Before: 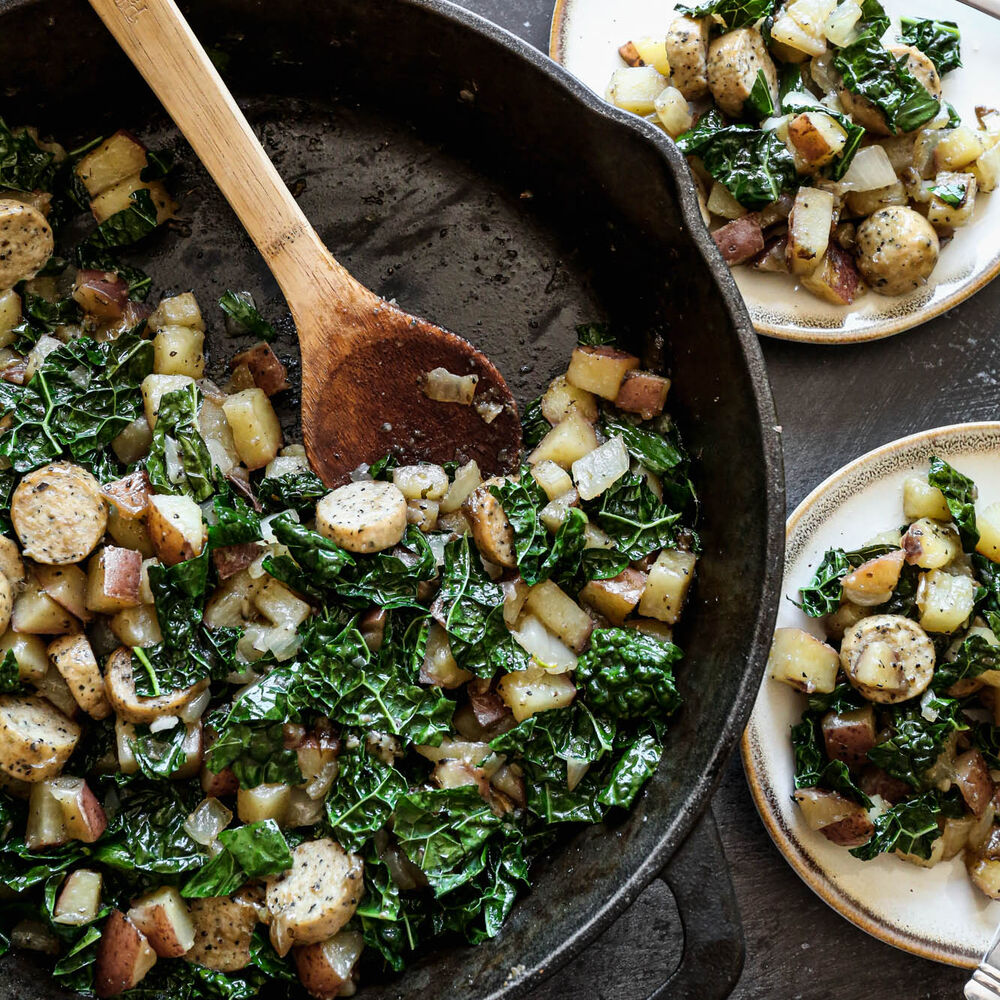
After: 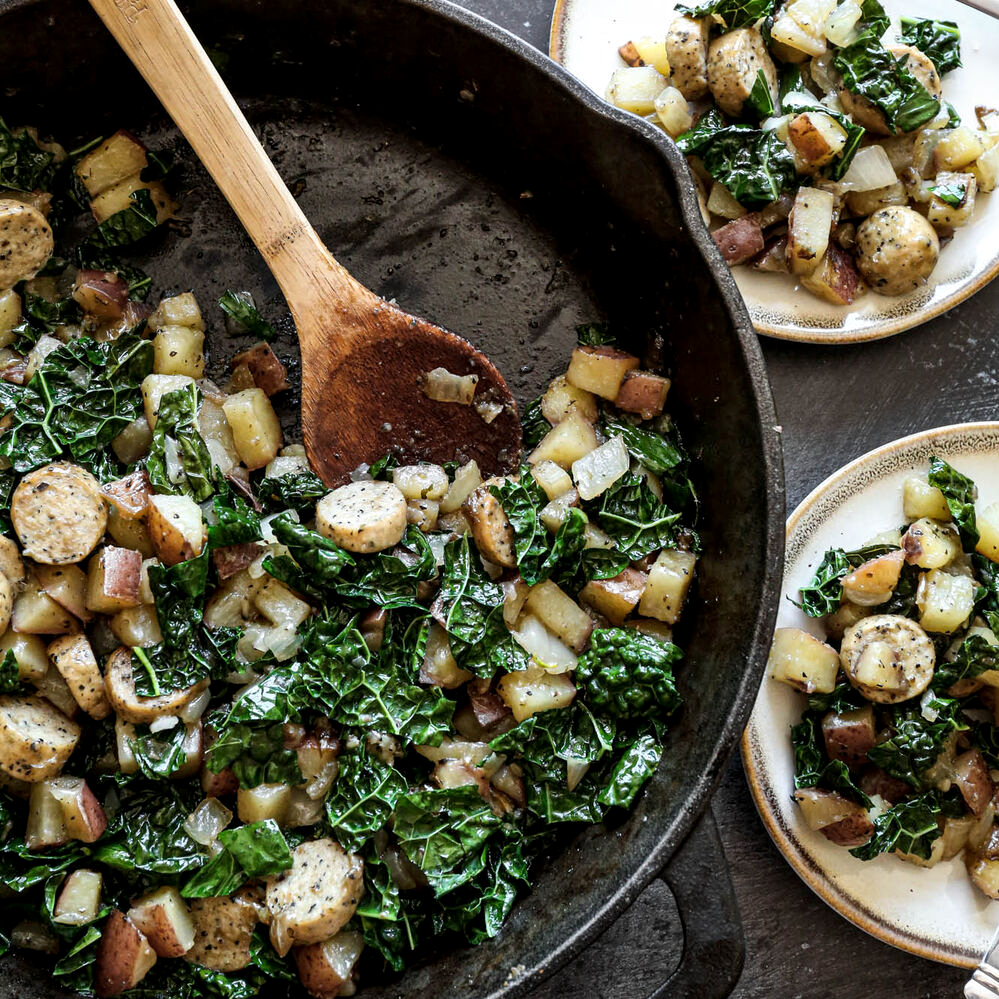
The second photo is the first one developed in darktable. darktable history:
crop and rotate: left 0.094%, bottom 0.007%
local contrast: highlights 104%, shadows 103%, detail 120%, midtone range 0.2
